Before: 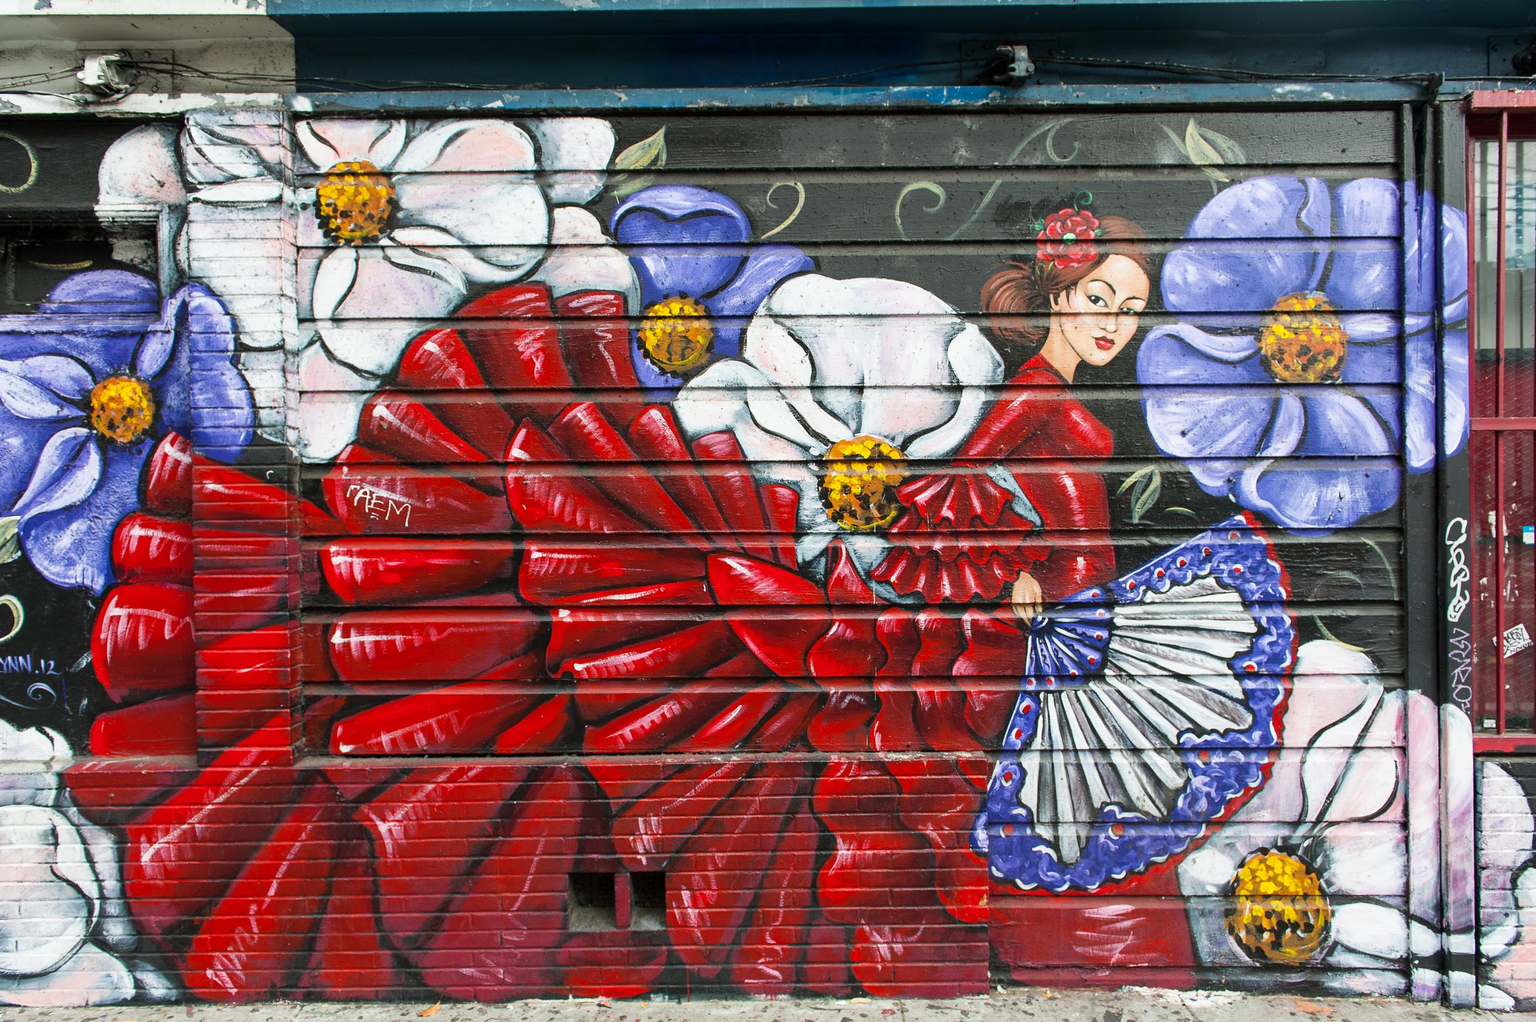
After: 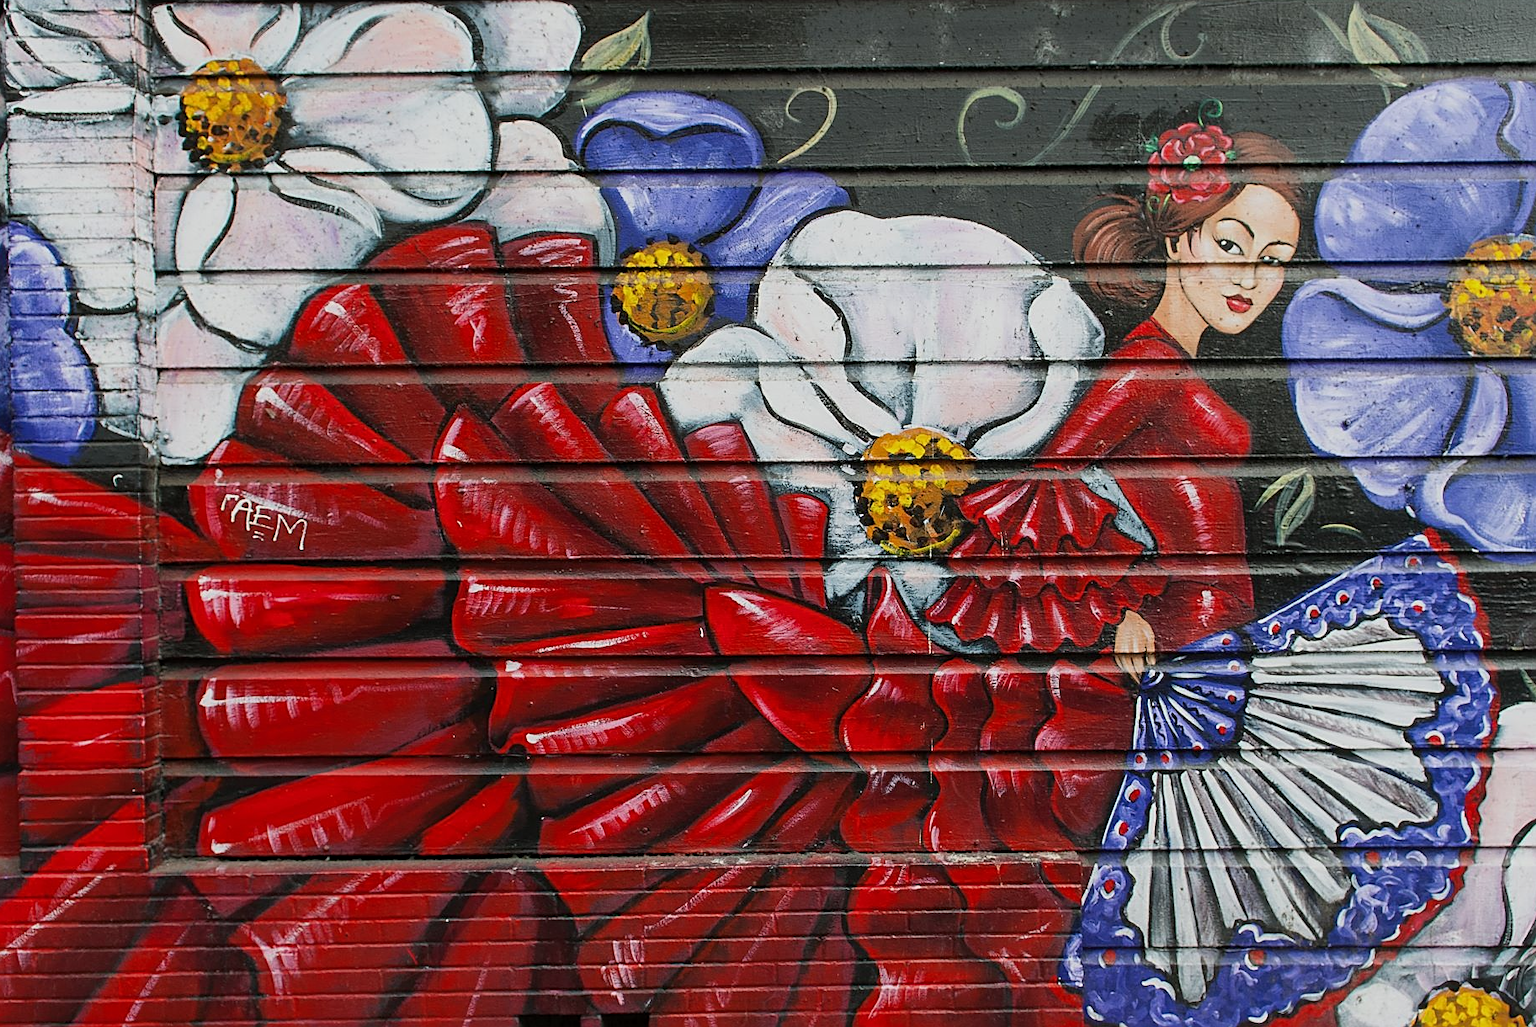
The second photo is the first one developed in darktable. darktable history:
crop and rotate: left 11.871%, top 11.47%, right 13.689%, bottom 13.644%
sharpen: on, module defaults
exposure: exposure -0.467 EV, compensate highlight preservation false
